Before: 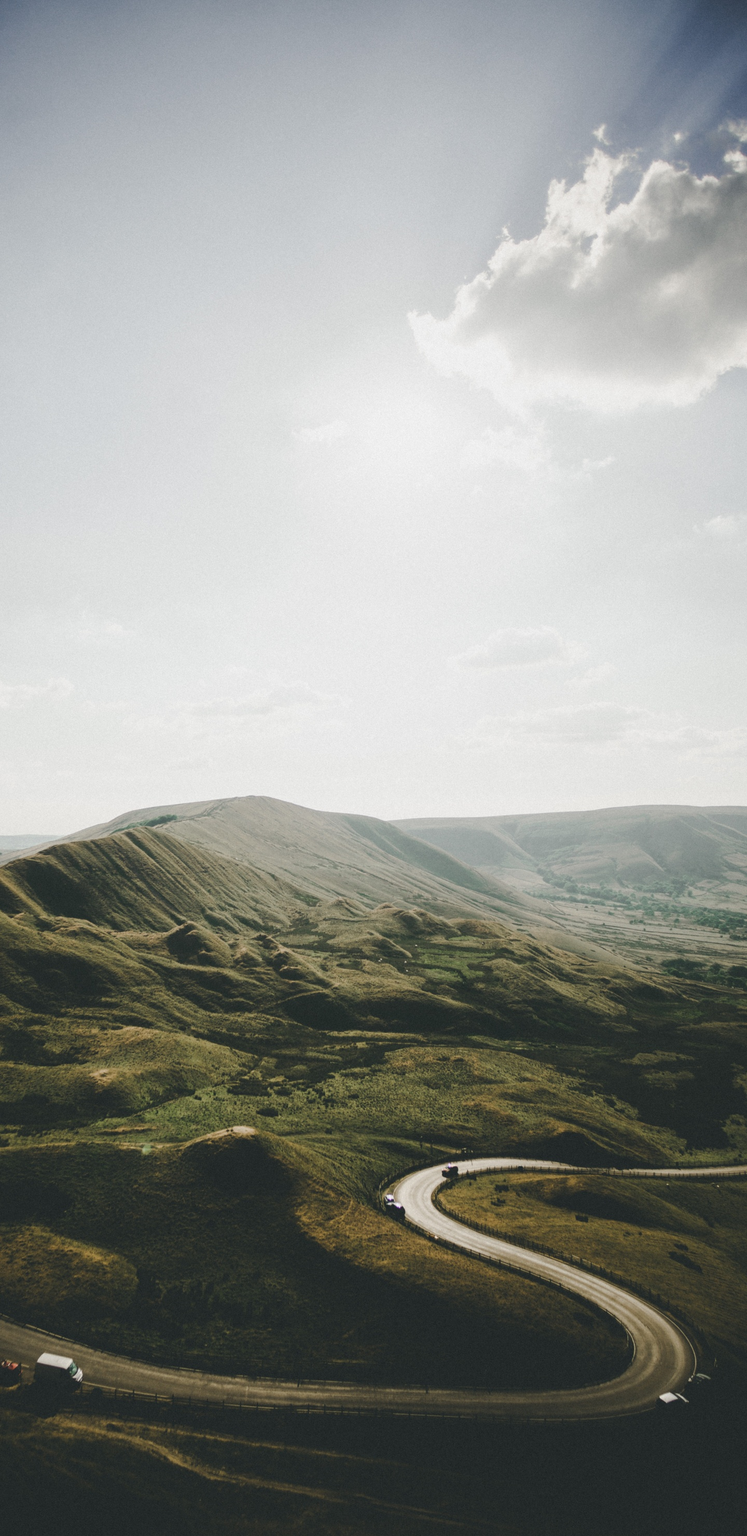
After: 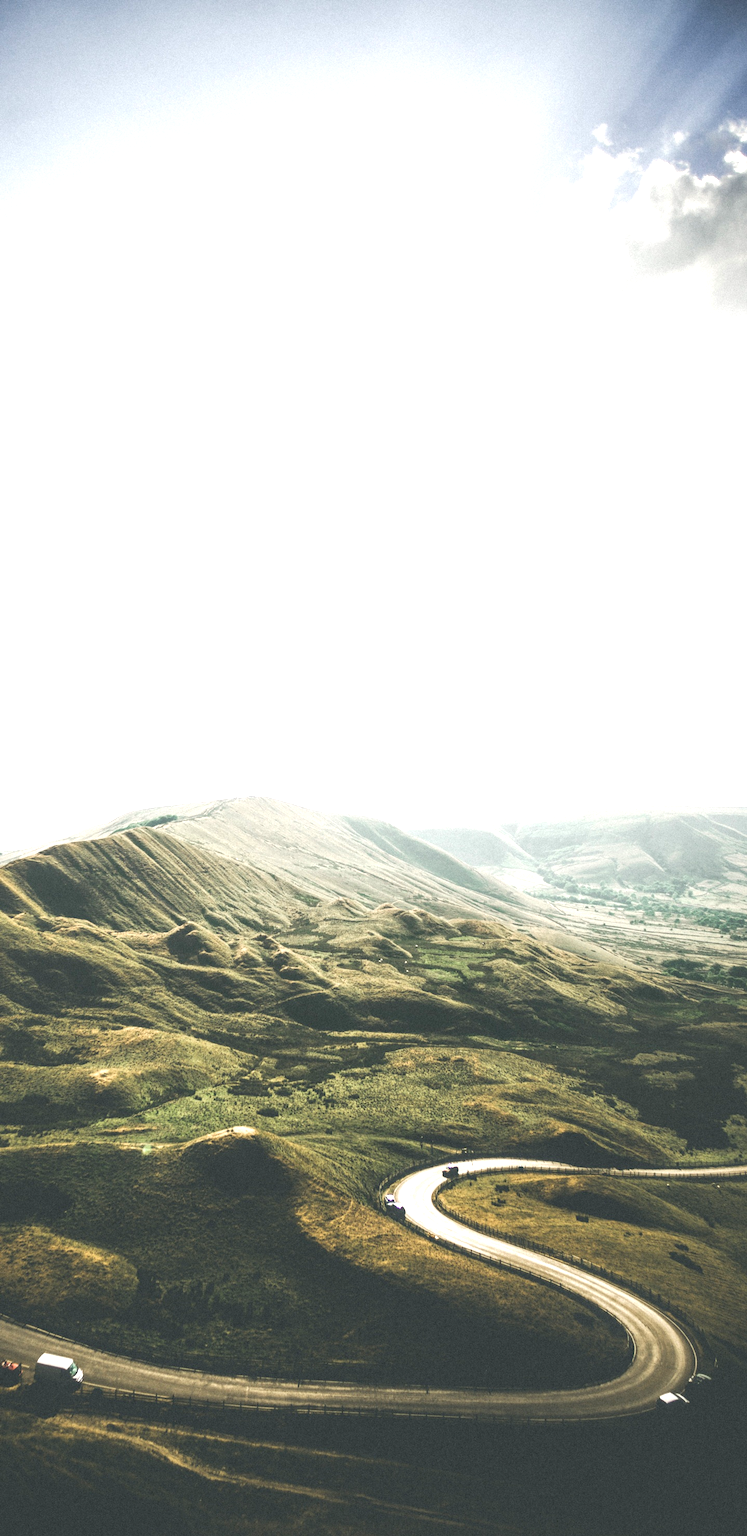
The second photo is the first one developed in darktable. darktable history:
local contrast: on, module defaults
exposure: black level correction 0, exposure 1.199 EV, compensate exposure bias true, compensate highlight preservation false
